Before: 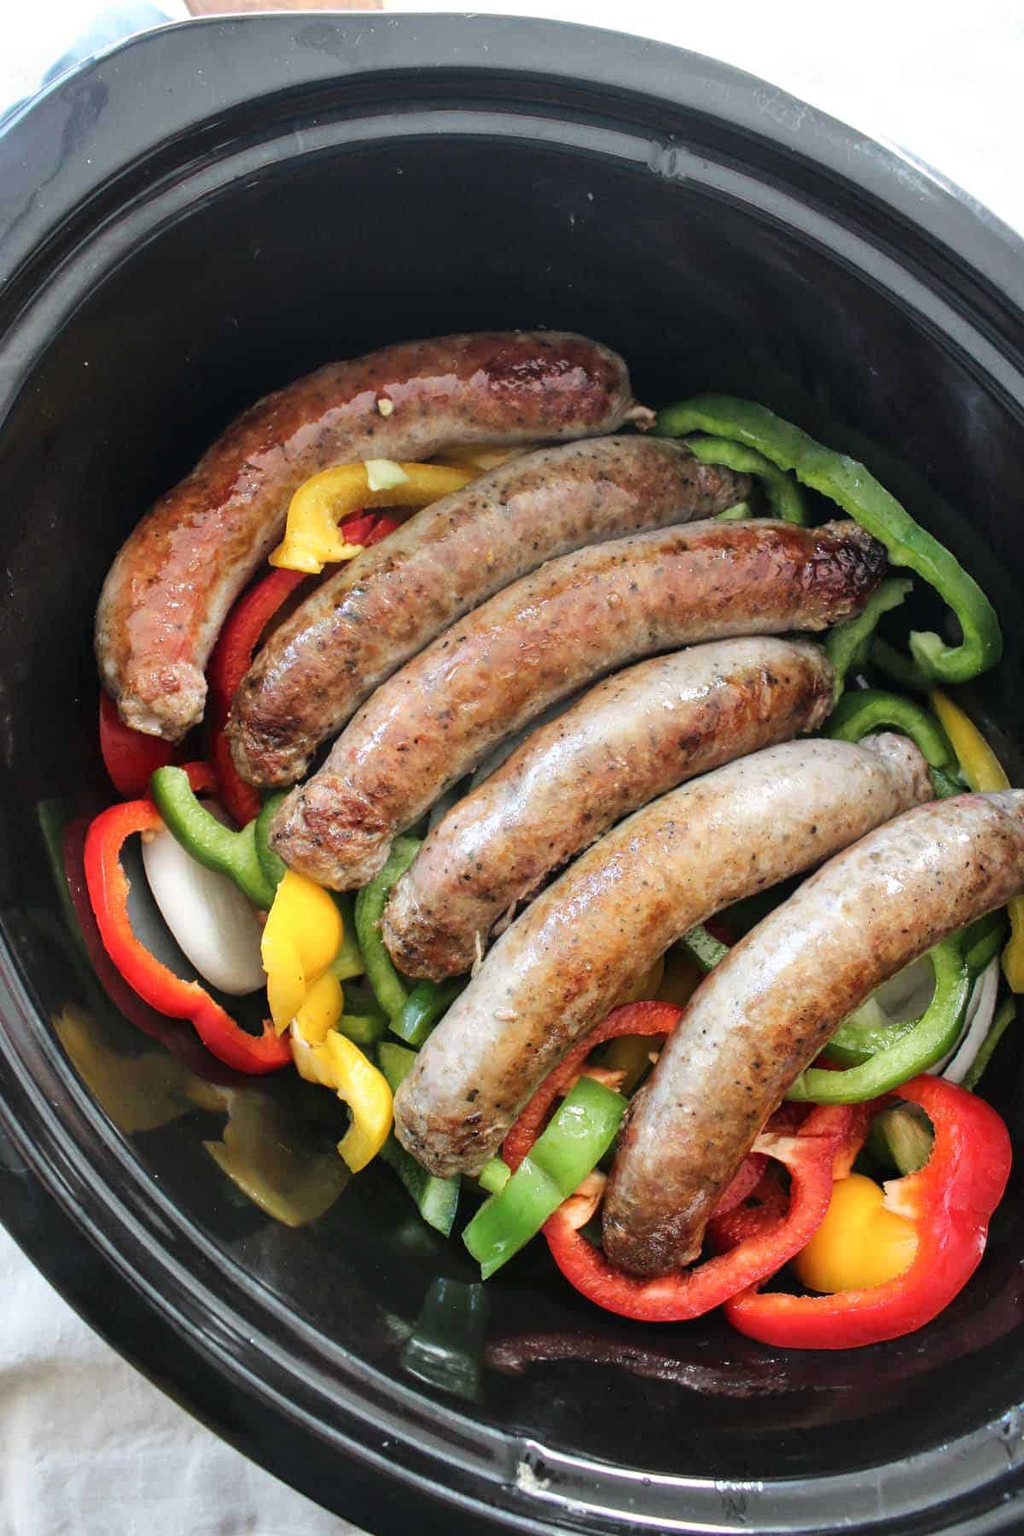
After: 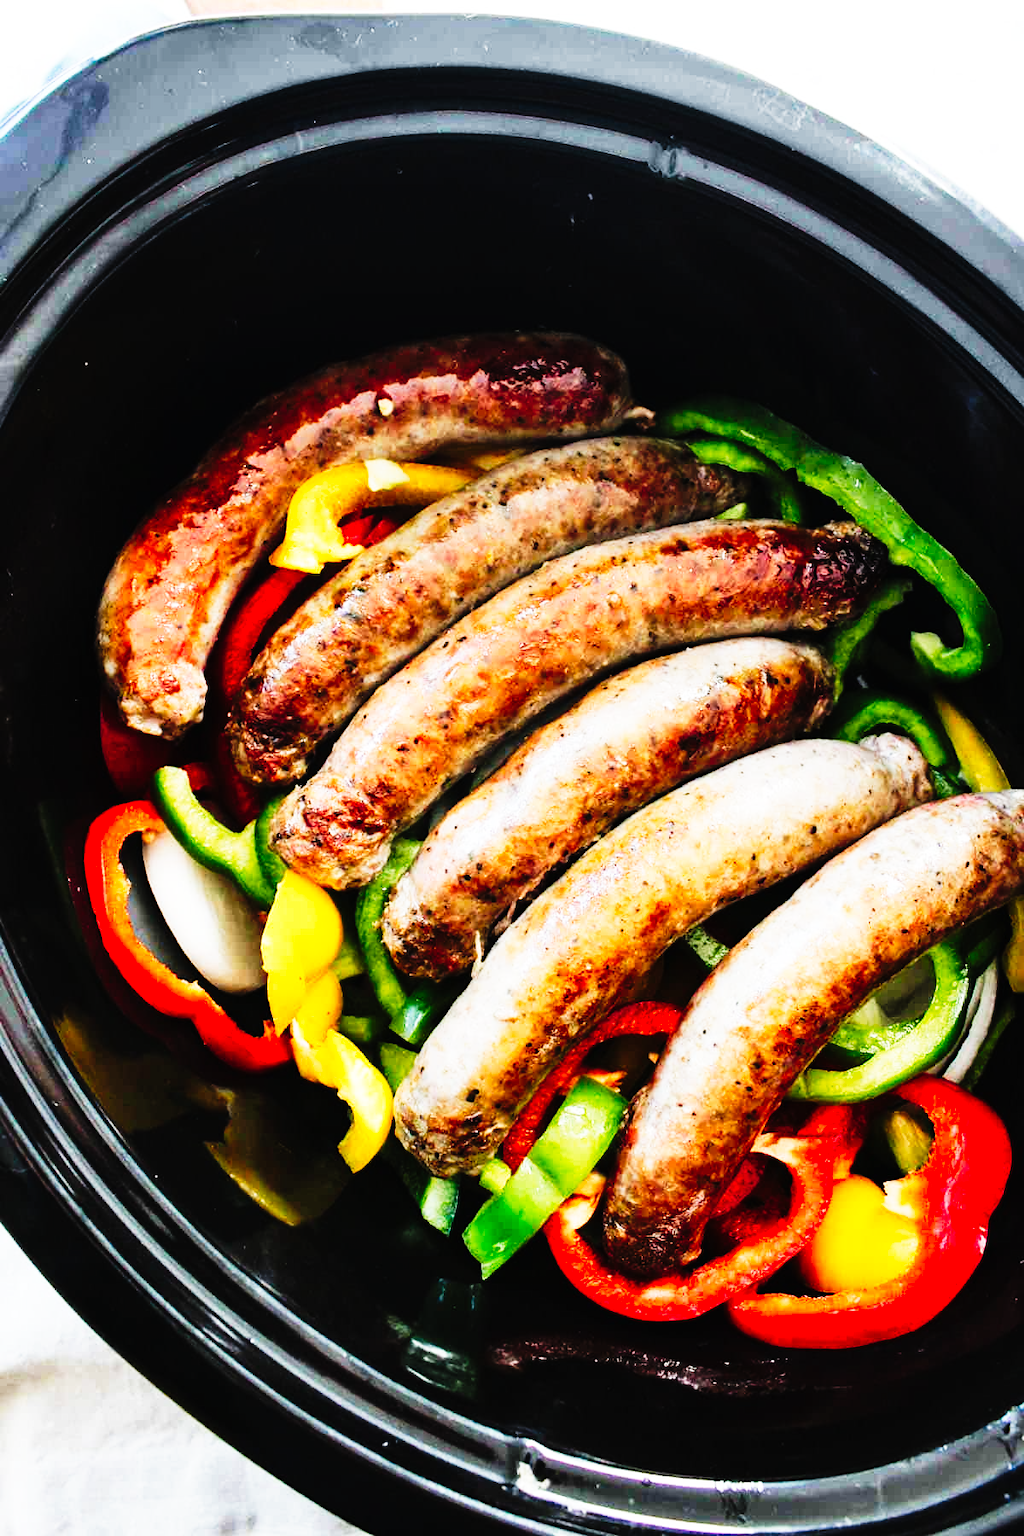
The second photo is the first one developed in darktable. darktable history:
tone curve: curves: ch0 [(0, 0) (0.003, 0.01) (0.011, 0.01) (0.025, 0.011) (0.044, 0.014) (0.069, 0.018) (0.1, 0.022) (0.136, 0.026) (0.177, 0.035) (0.224, 0.051) (0.277, 0.085) (0.335, 0.158) (0.399, 0.299) (0.468, 0.457) (0.543, 0.634) (0.623, 0.801) (0.709, 0.904) (0.801, 0.963) (0.898, 0.986) (1, 1)], preserve colors none
